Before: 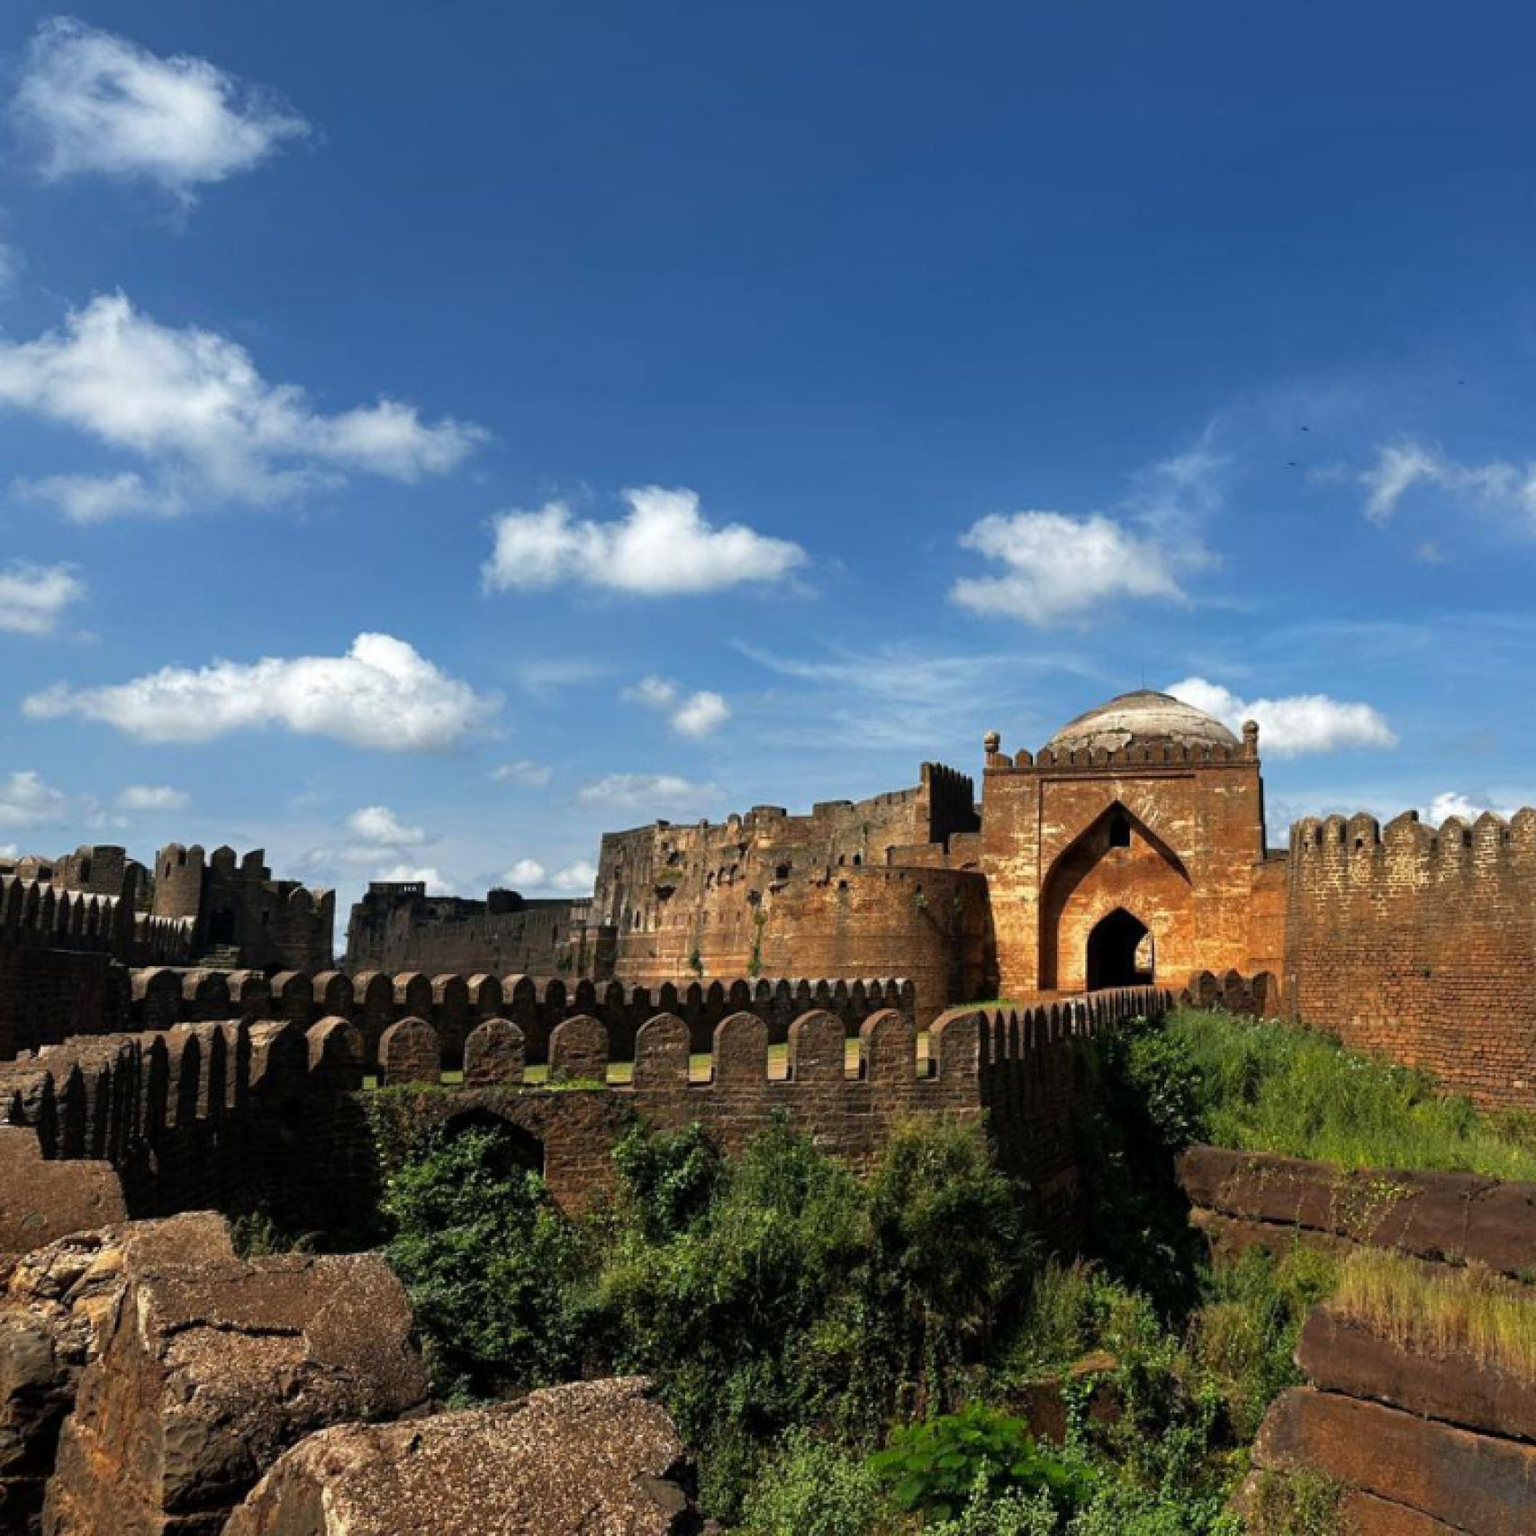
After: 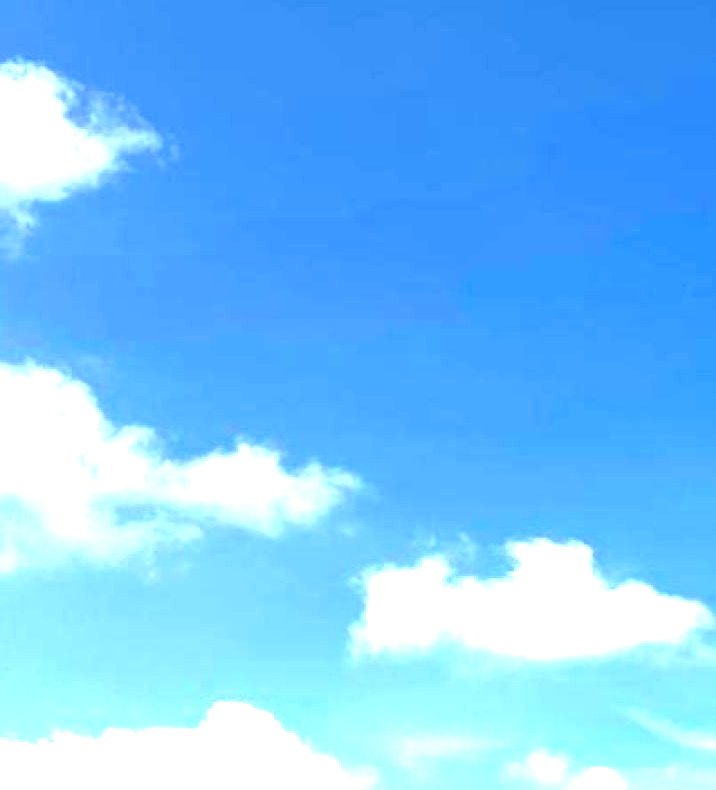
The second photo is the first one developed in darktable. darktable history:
exposure: black level correction 0.001, exposure 2 EV, compensate highlight preservation false
crop and rotate: left 10.817%, top 0.062%, right 47.194%, bottom 53.626%
color balance rgb: perceptual saturation grading › global saturation 8.89%, saturation formula JzAzBz (2021)
